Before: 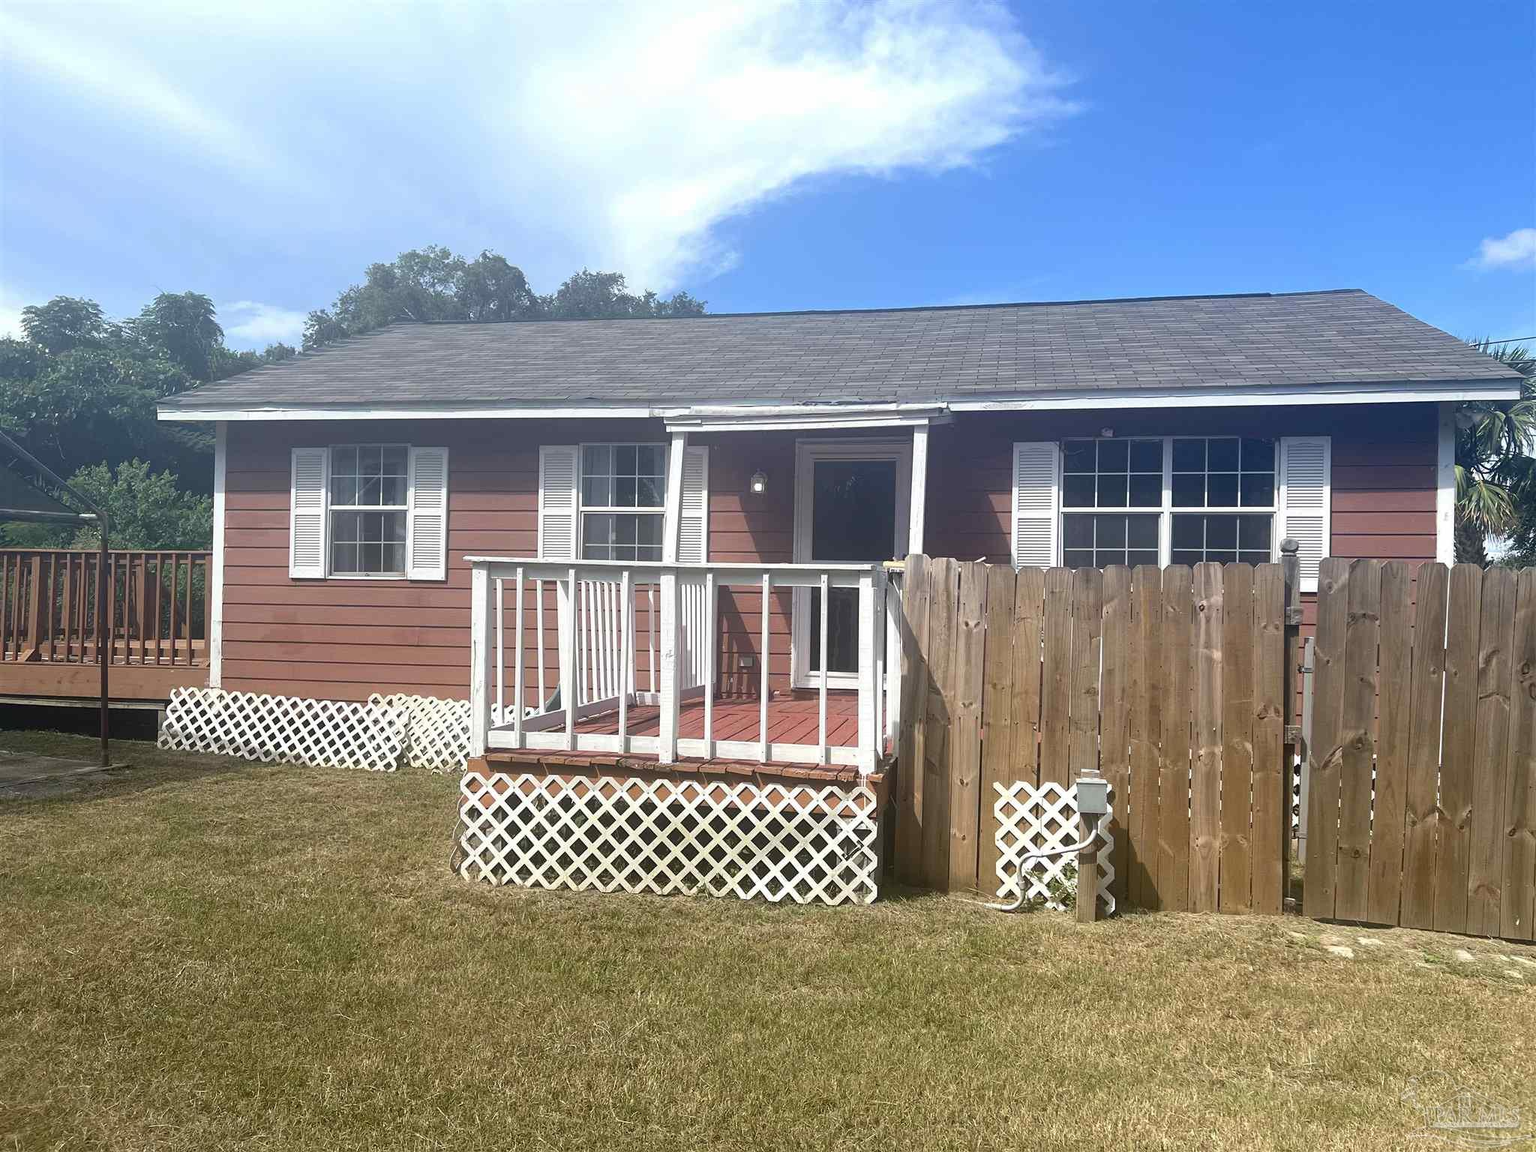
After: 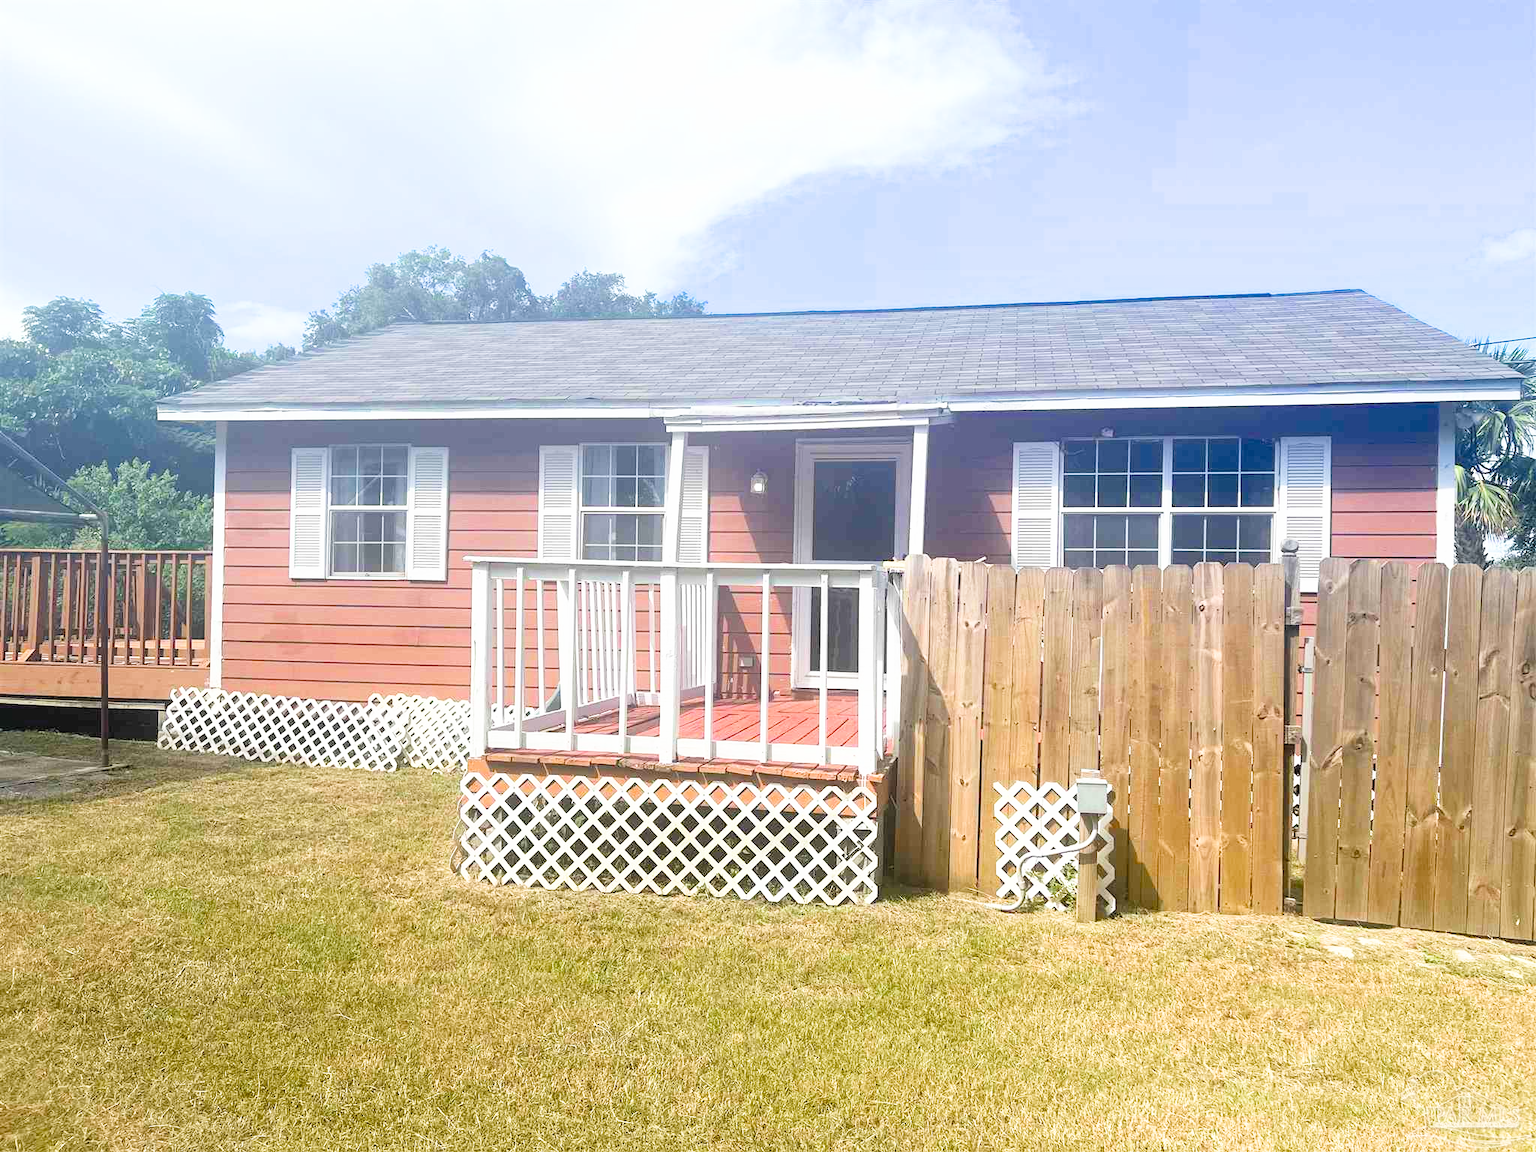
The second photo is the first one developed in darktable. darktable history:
exposure: black level correction 0, exposure 1.45 EV, compensate exposure bias true, compensate highlight preservation false
filmic rgb: black relative exposure -7.75 EV, white relative exposure 4.4 EV, threshold 3 EV, target black luminance 0%, hardness 3.76, latitude 50.51%, contrast 1.074, highlights saturation mix 10%, shadows ↔ highlights balance -0.22%, color science v4 (2020), enable highlight reconstruction true
